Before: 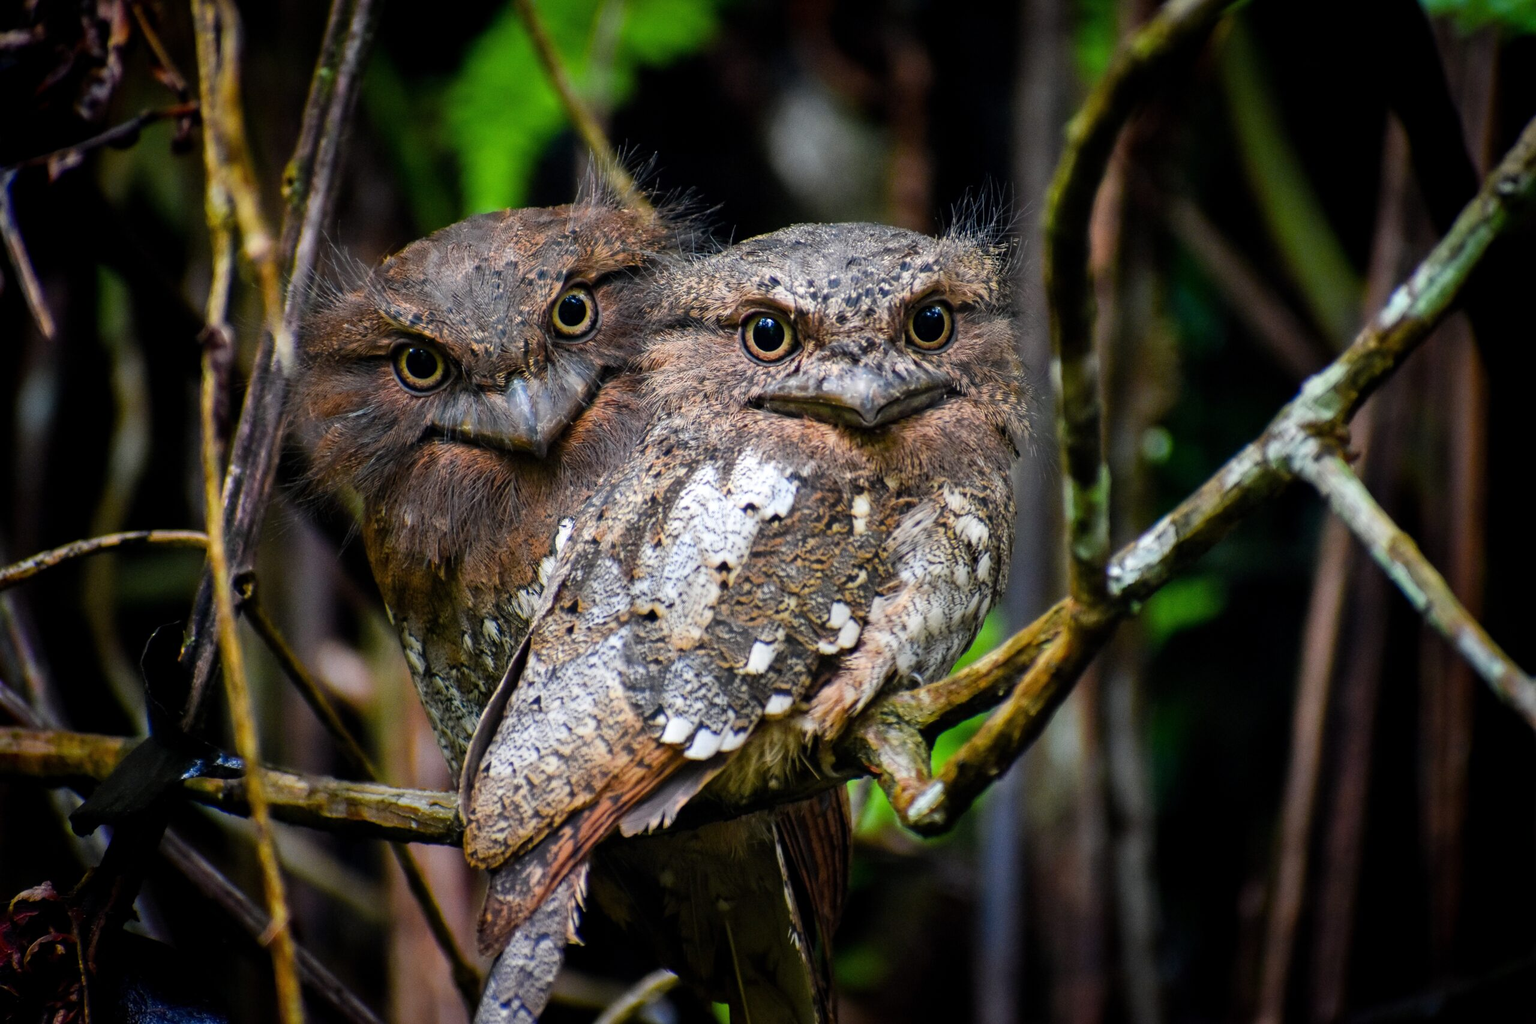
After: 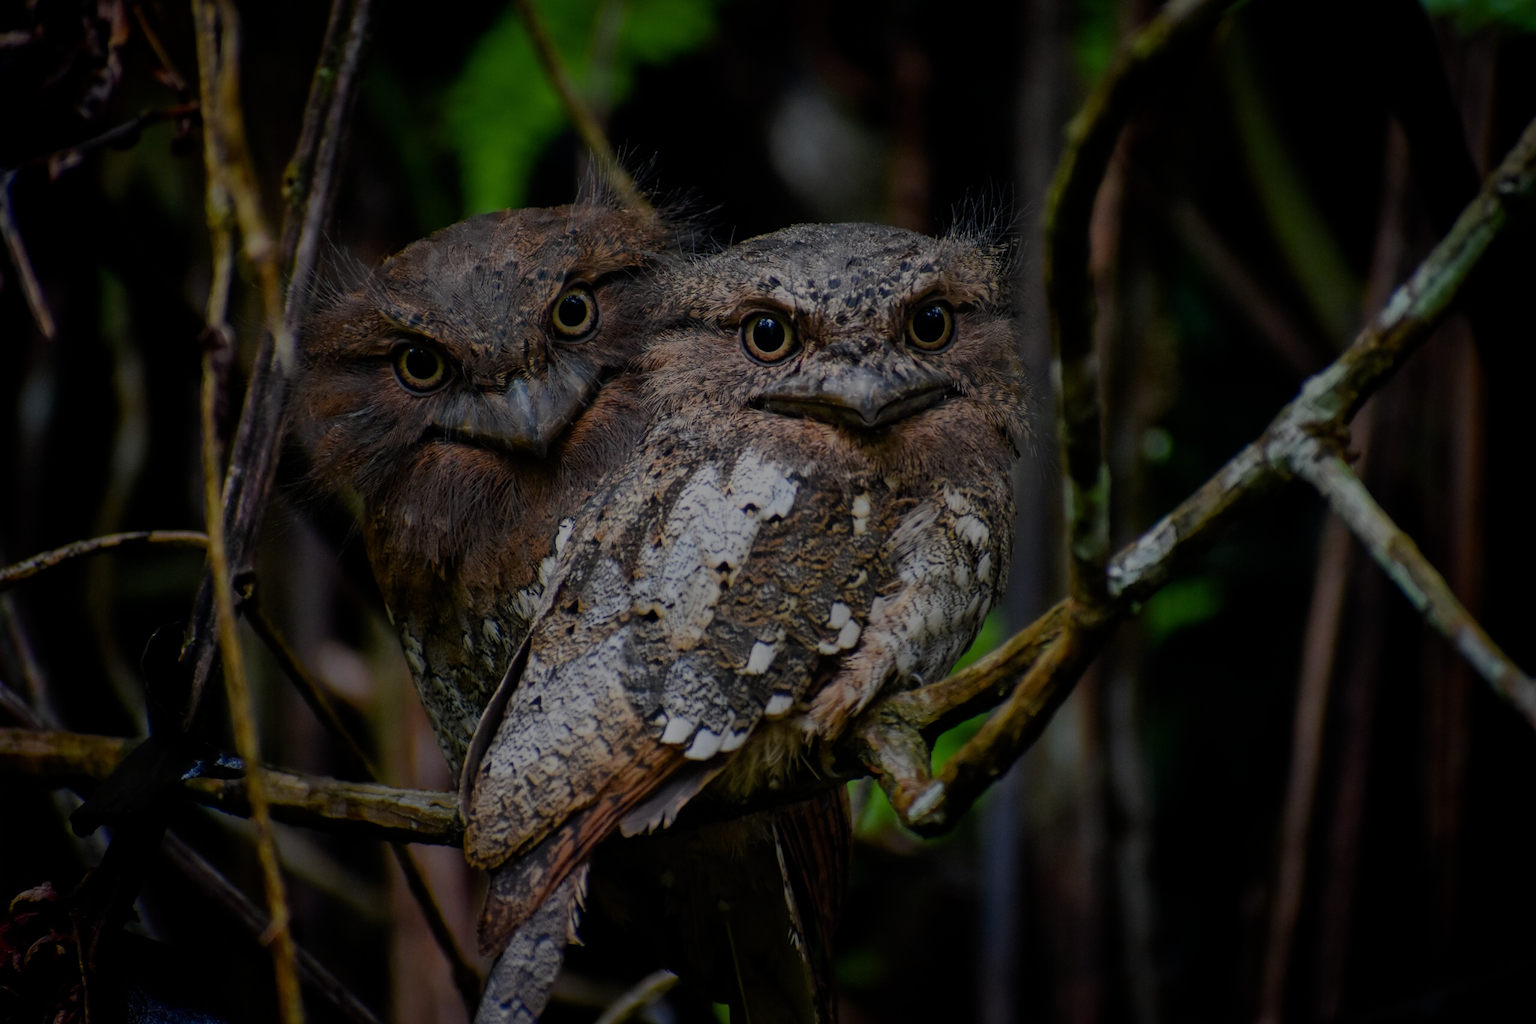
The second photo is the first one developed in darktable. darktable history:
tone equalizer: -8 EV -2 EV, -7 EV -1.97 EV, -6 EV -1.99 EV, -5 EV -1.96 EV, -4 EV -1.97 EV, -3 EV -1.98 EV, -2 EV -2 EV, -1 EV -1.61 EV, +0 EV -1.99 EV, mask exposure compensation -0.509 EV
